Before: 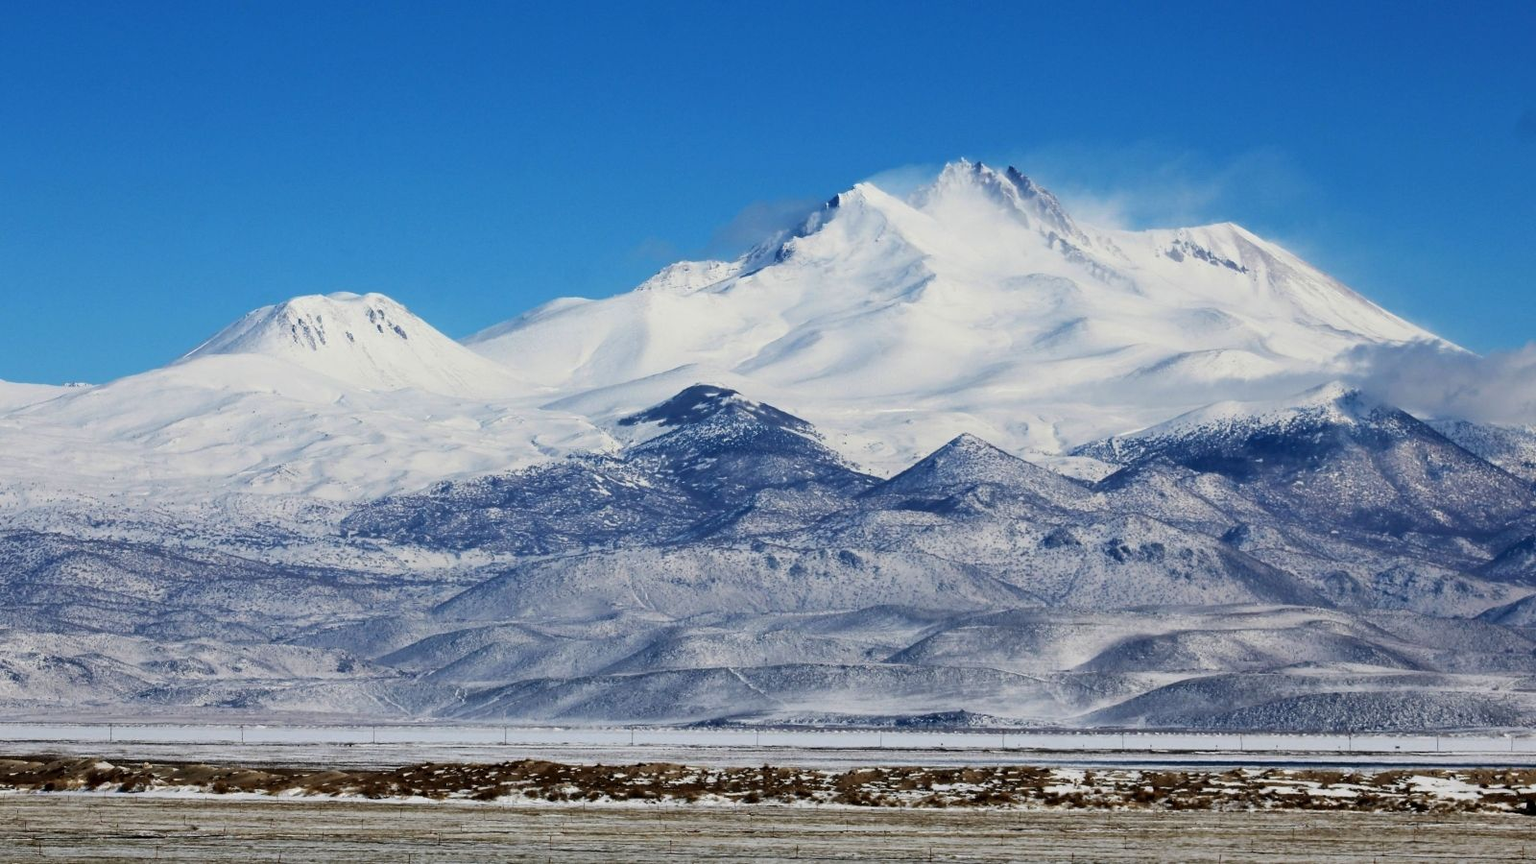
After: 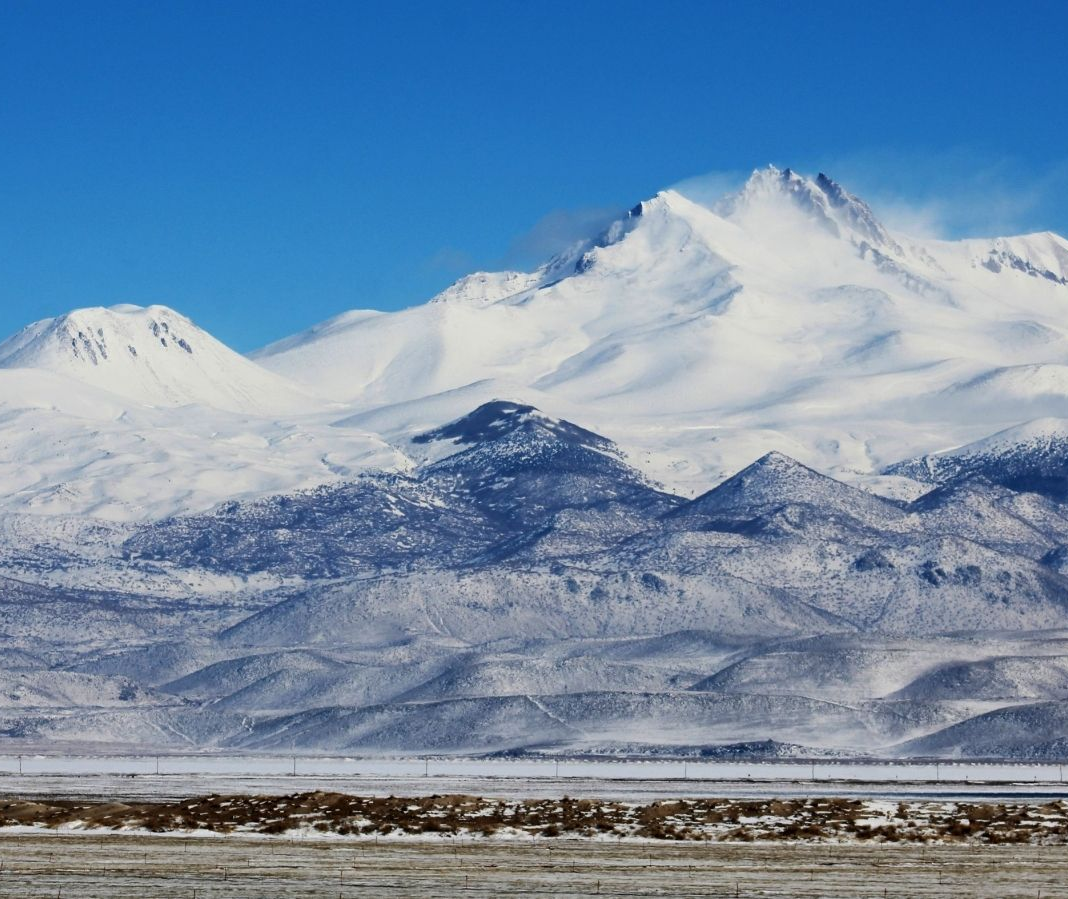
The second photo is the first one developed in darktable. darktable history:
crop and rotate: left 14.503%, right 18.689%
